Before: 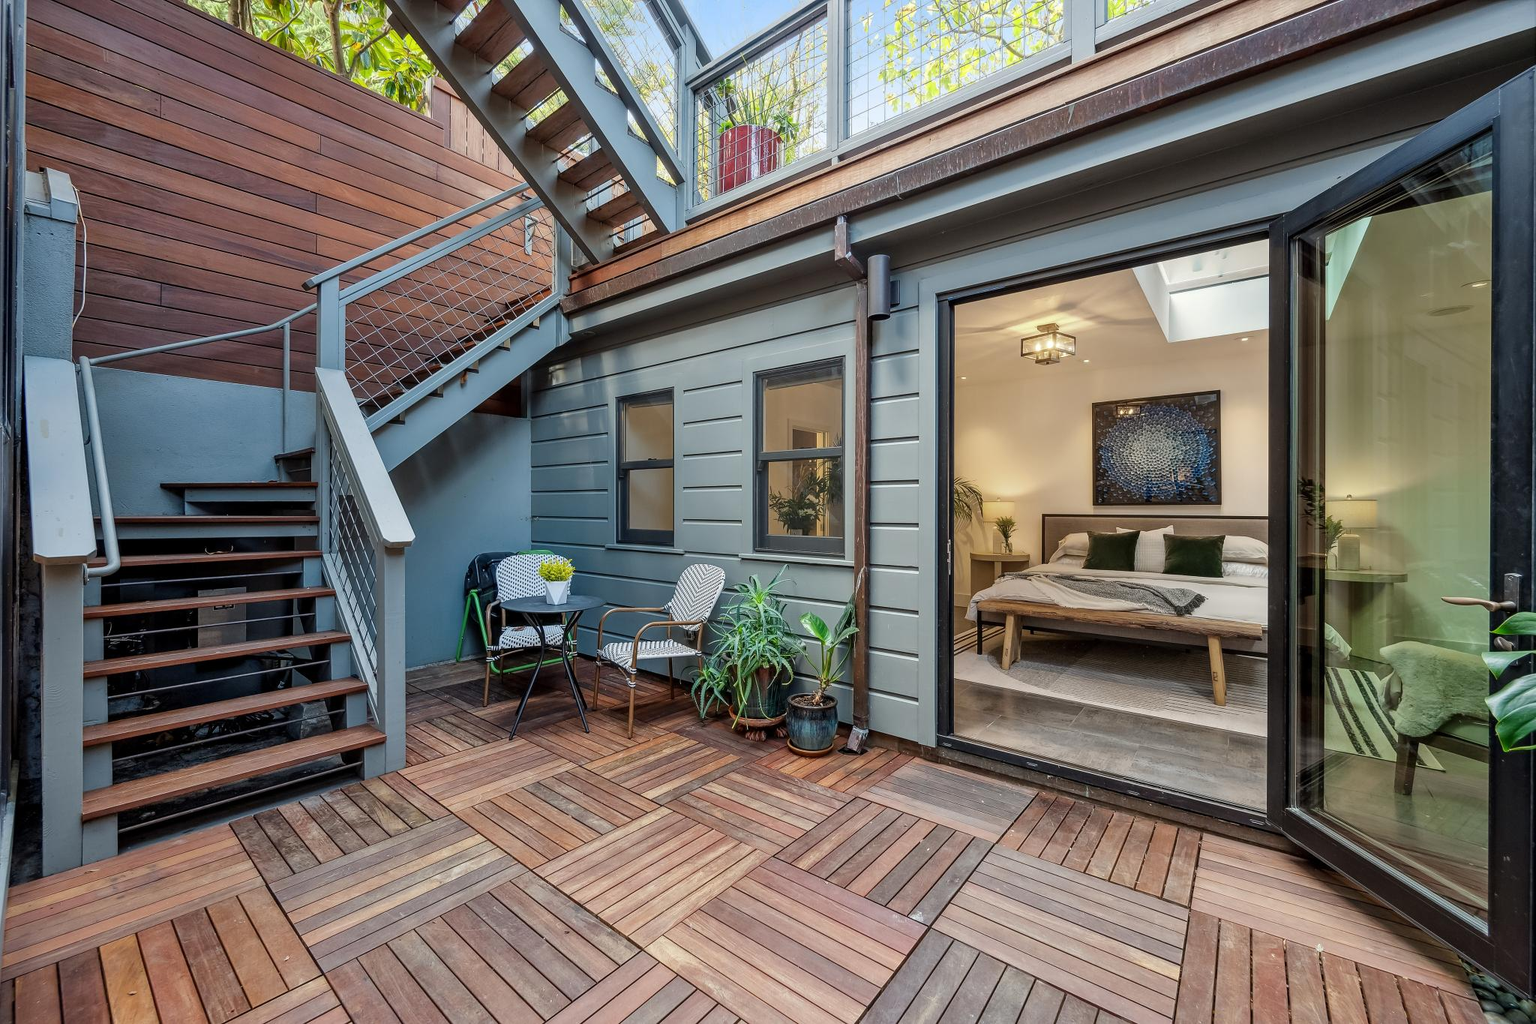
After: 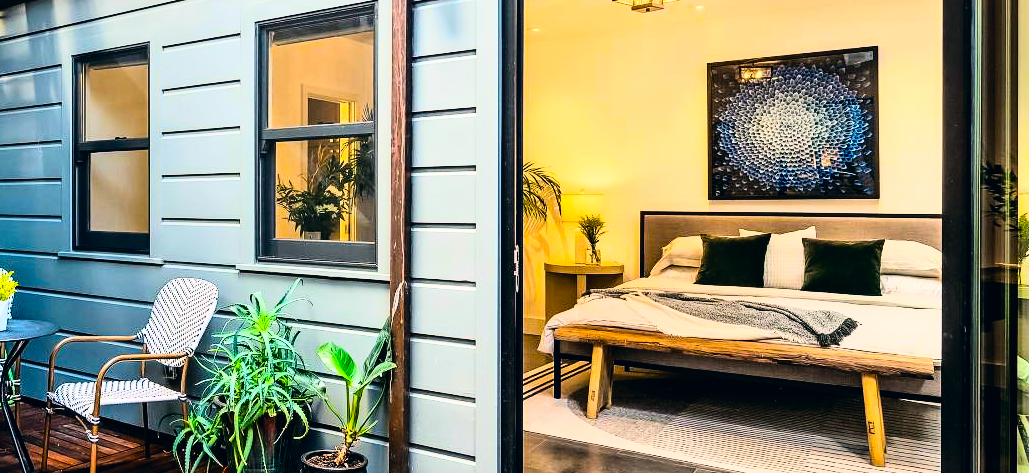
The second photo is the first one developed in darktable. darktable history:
color balance rgb: linear chroma grading › global chroma 15%, perceptual saturation grading › global saturation 30%
crop: left 36.607%, top 34.735%, right 13.146%, bottom 30.611%
contrast brightness saturation: saturation 0.13
rgb curve: curves: ch0 [(0, 0) (0.21, 0.15) (0.24, 0.21) (0.5, 0.75) (0.75, 0.96) (0.89, 0.99) (1, 1)]; ch1 [(0, 0.02) (0.21, 0.13) (0.25, 0.2) (0.5, 0.67) (0.75, 0.9) (0.89, 0.97) (1, 1)]; ch2 [(0, 0.02) (0.21, 0.13) (0.25, 0.2) (0.5, 0.67) (0.75, 0.9) (0.89, 0.97) (1, 1)], compensate middle gray true
color correction: highlights a* 5.38, highlights b* 5.3, shadows a* -4.26, shadows b* -5.11
